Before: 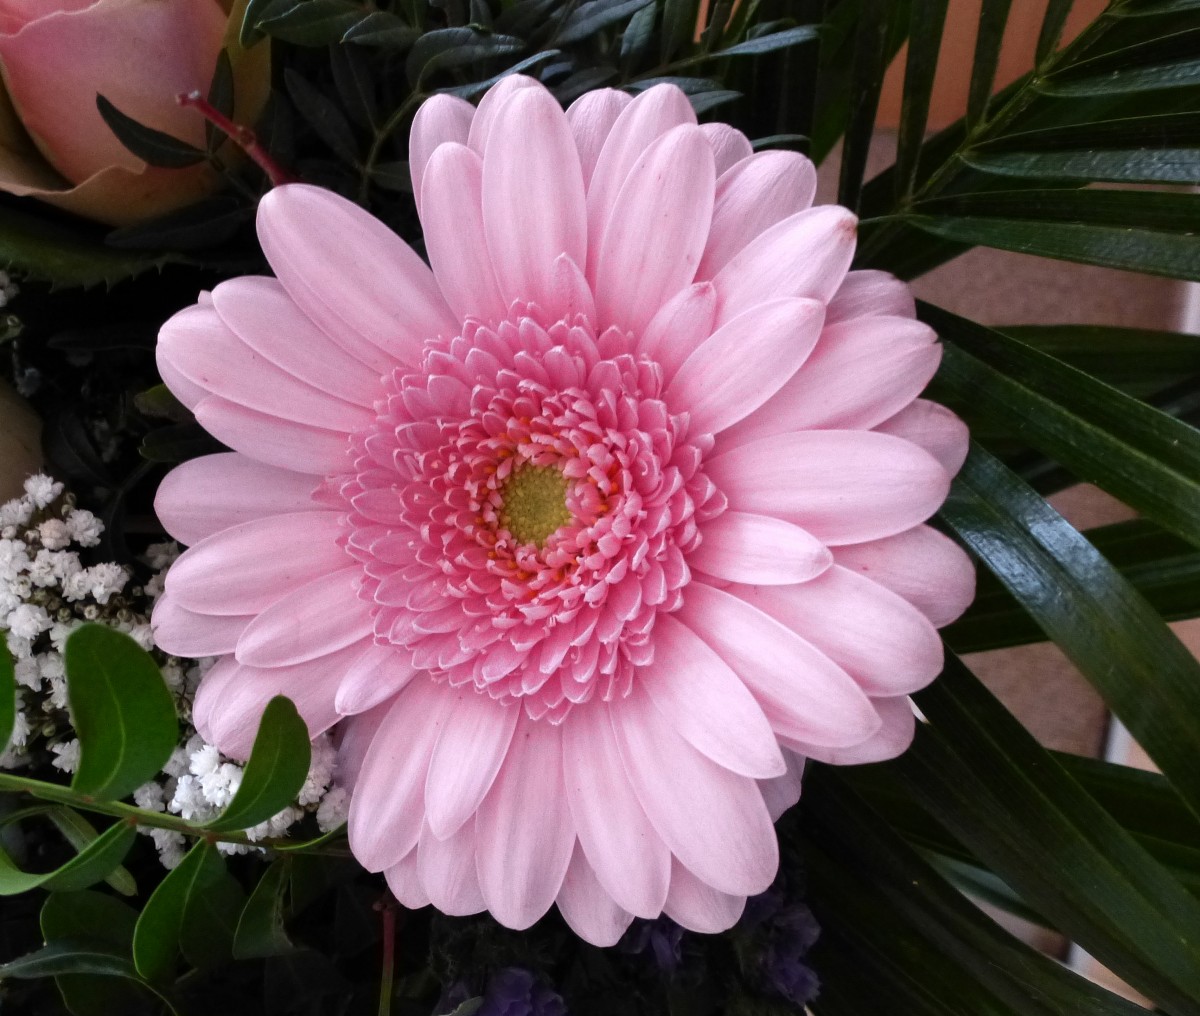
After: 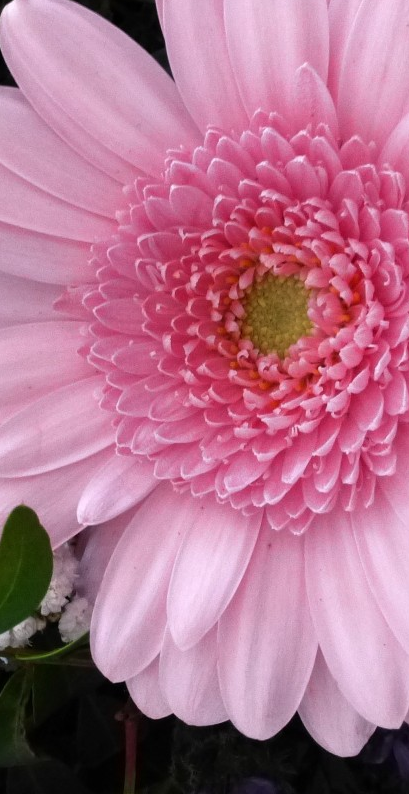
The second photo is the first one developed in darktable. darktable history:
crop and rotate: left 21.54%, top 18.791%, right 44.294%, bottom 2.987%
